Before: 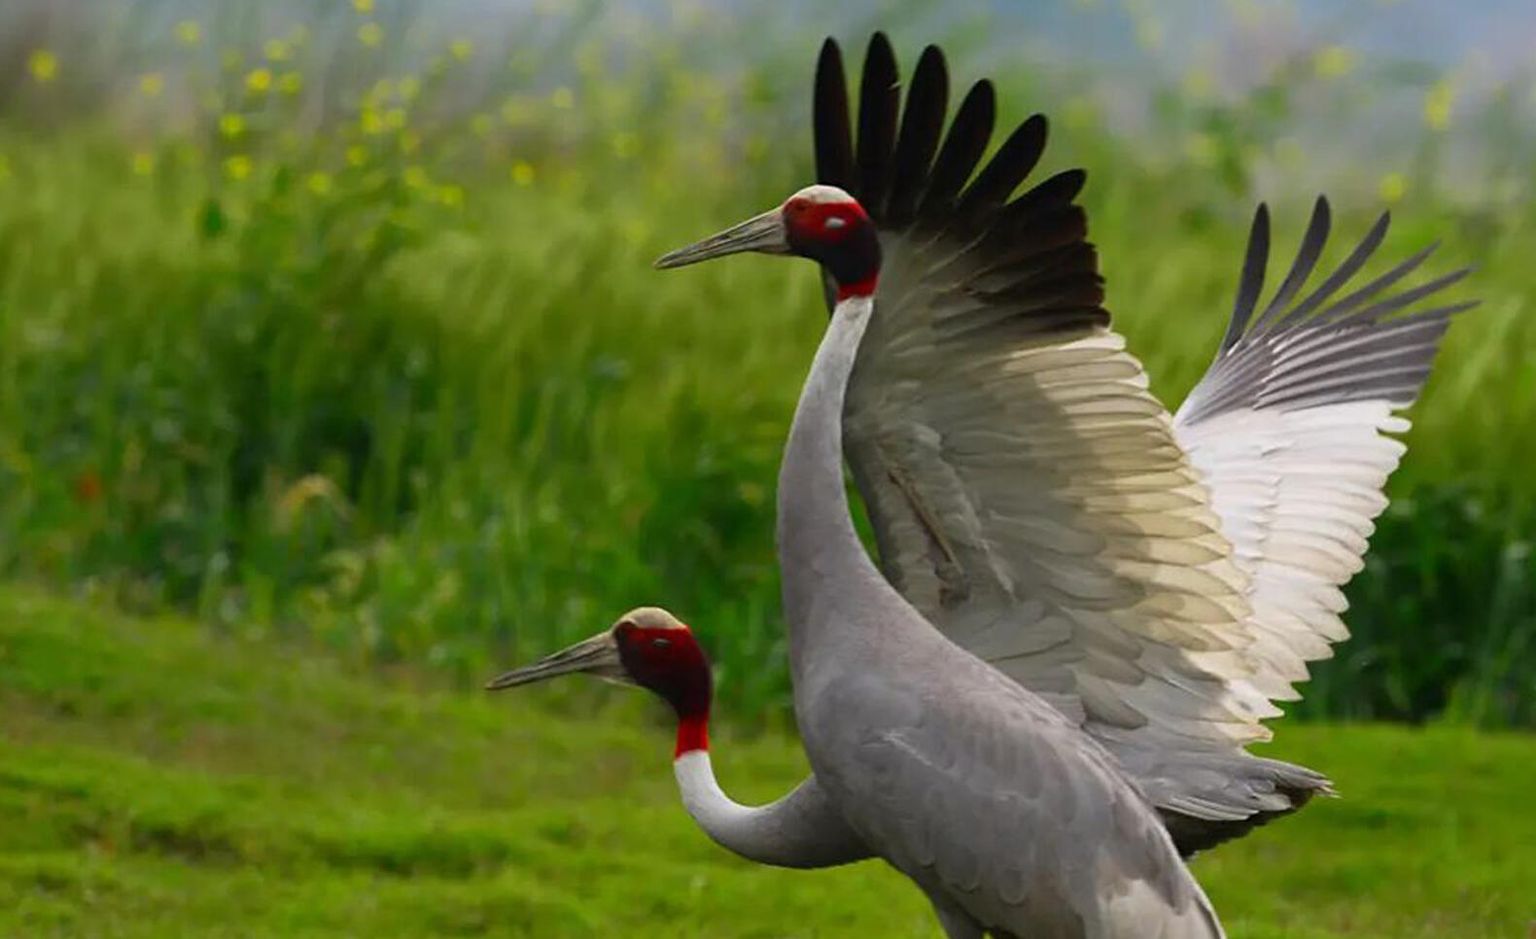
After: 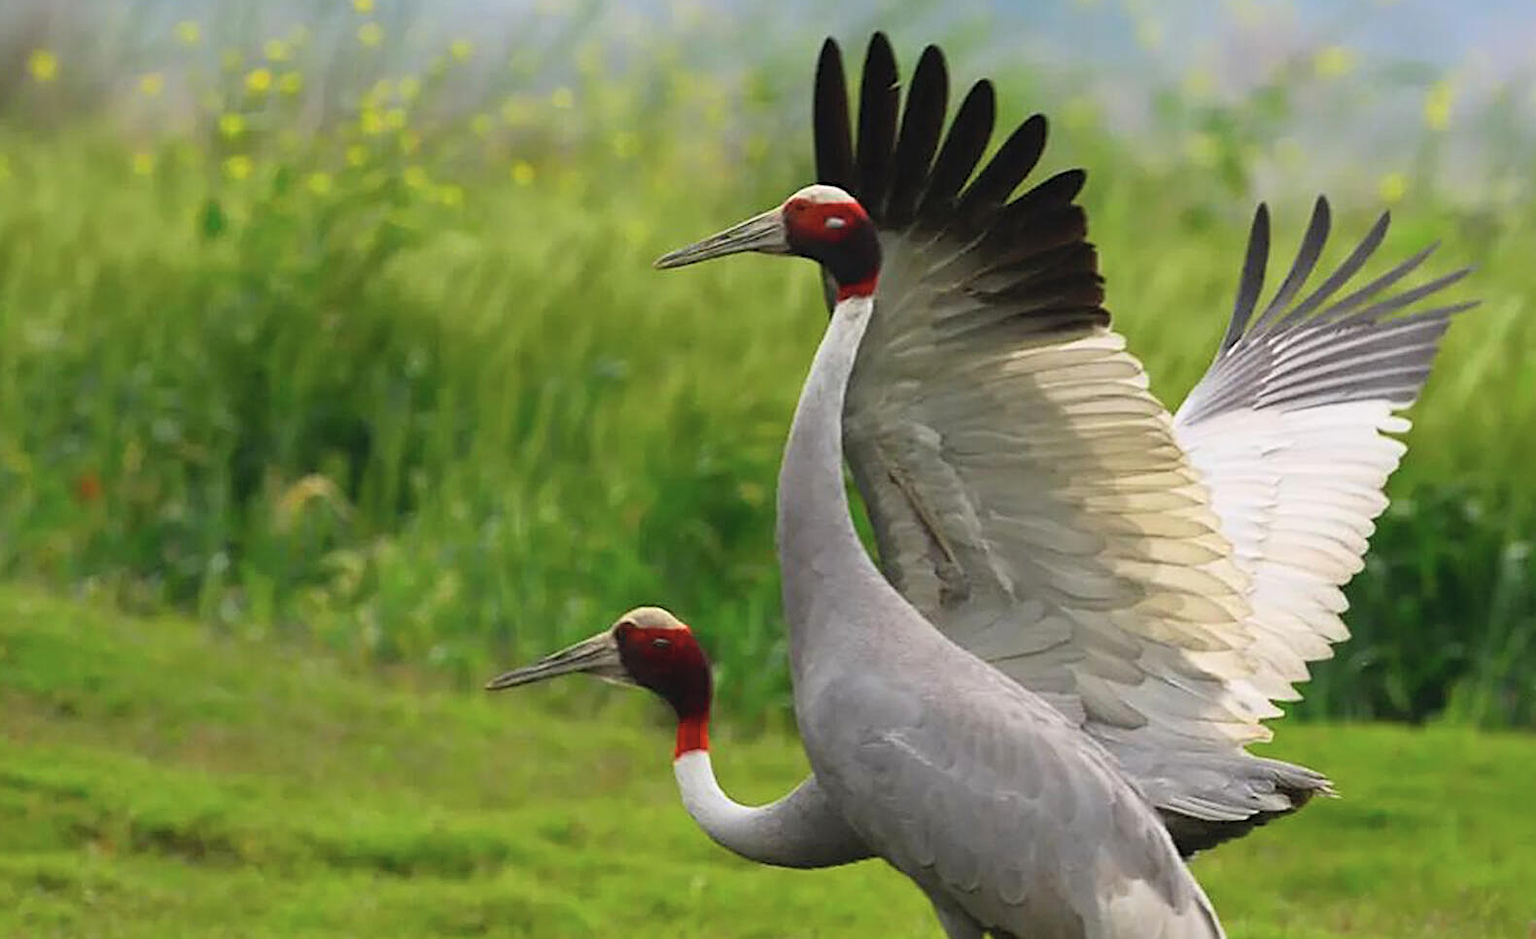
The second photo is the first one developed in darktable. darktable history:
sharpen: on, module defaults
contrast brightness saturation: contrast 0.14, brightness 0.21
